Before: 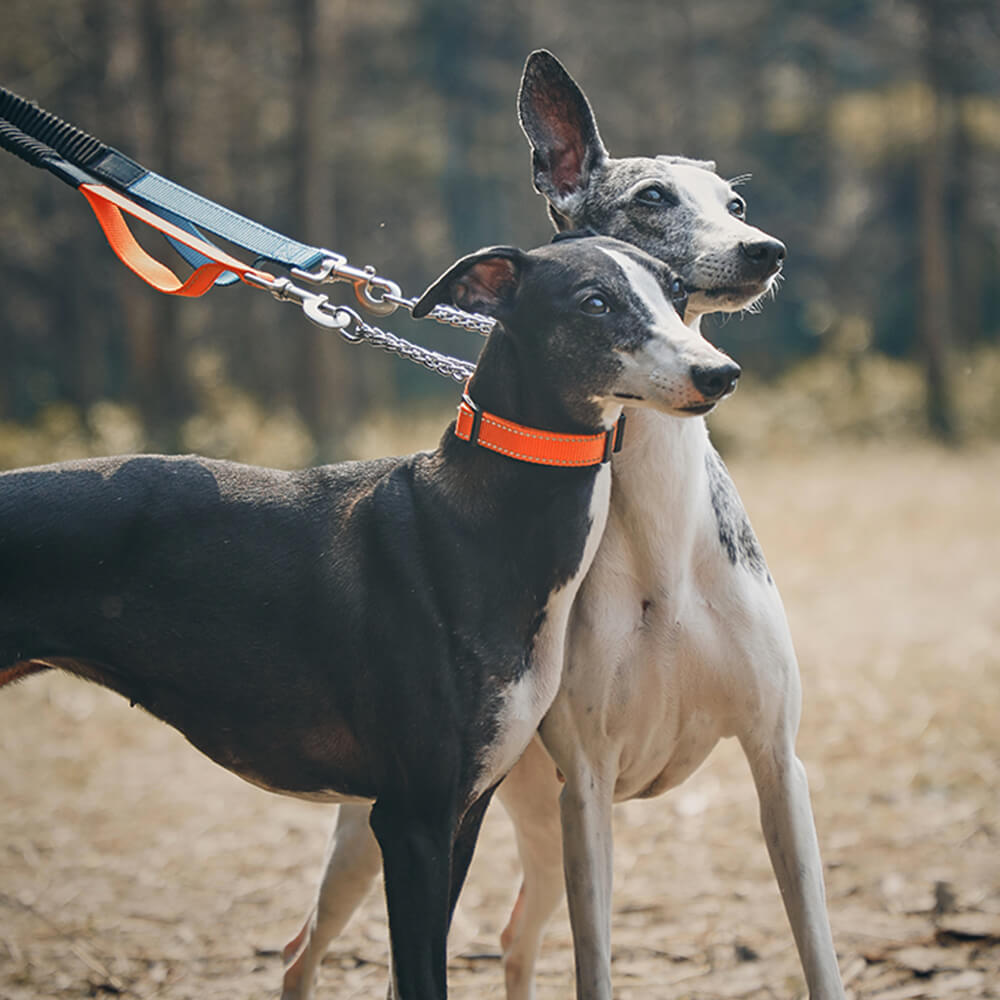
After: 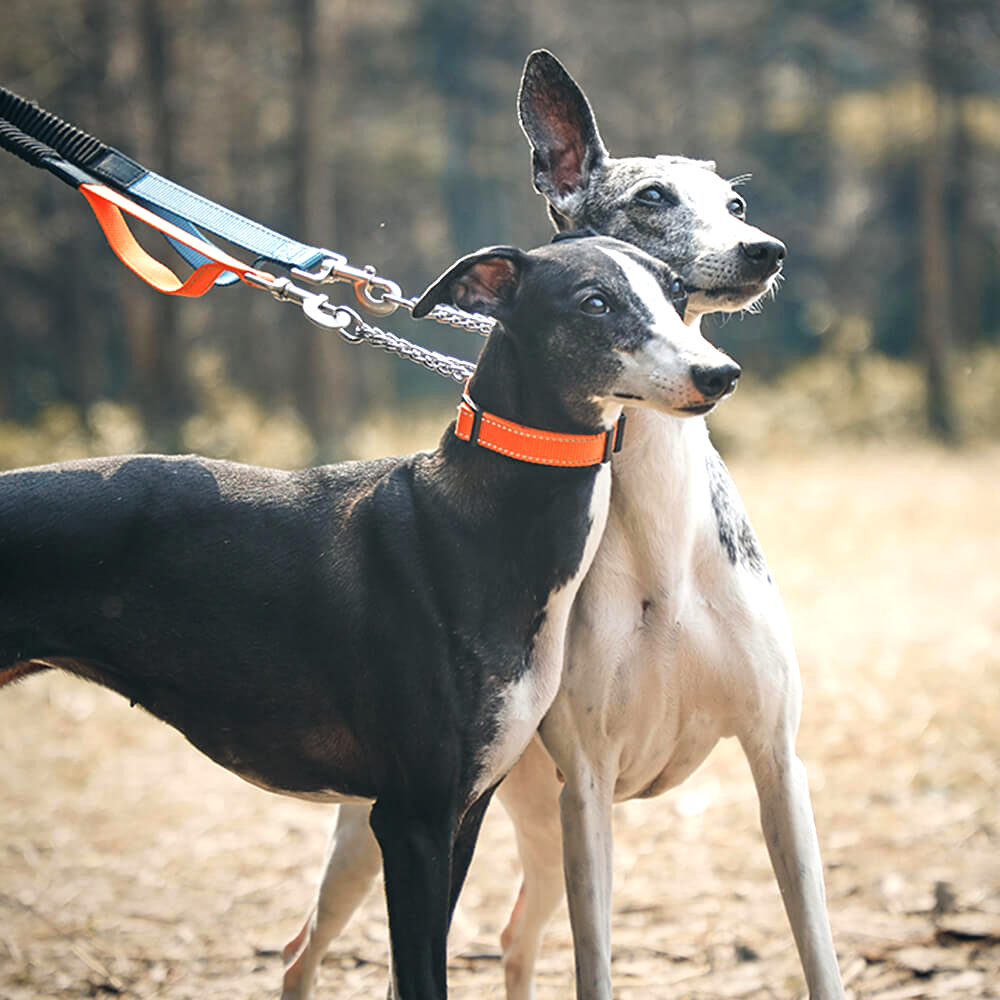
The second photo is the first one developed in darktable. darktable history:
tone equalizer: -8 EV -0.738 EV, -7 EV -0.713 EV, -6 EV -0.592 EV, -5 EV -0.368 EV, -3 EV 0.389 EV, -2 EV 0.6 EV, -1 EV 0.68 EV, +0 EV 0.753 EV
